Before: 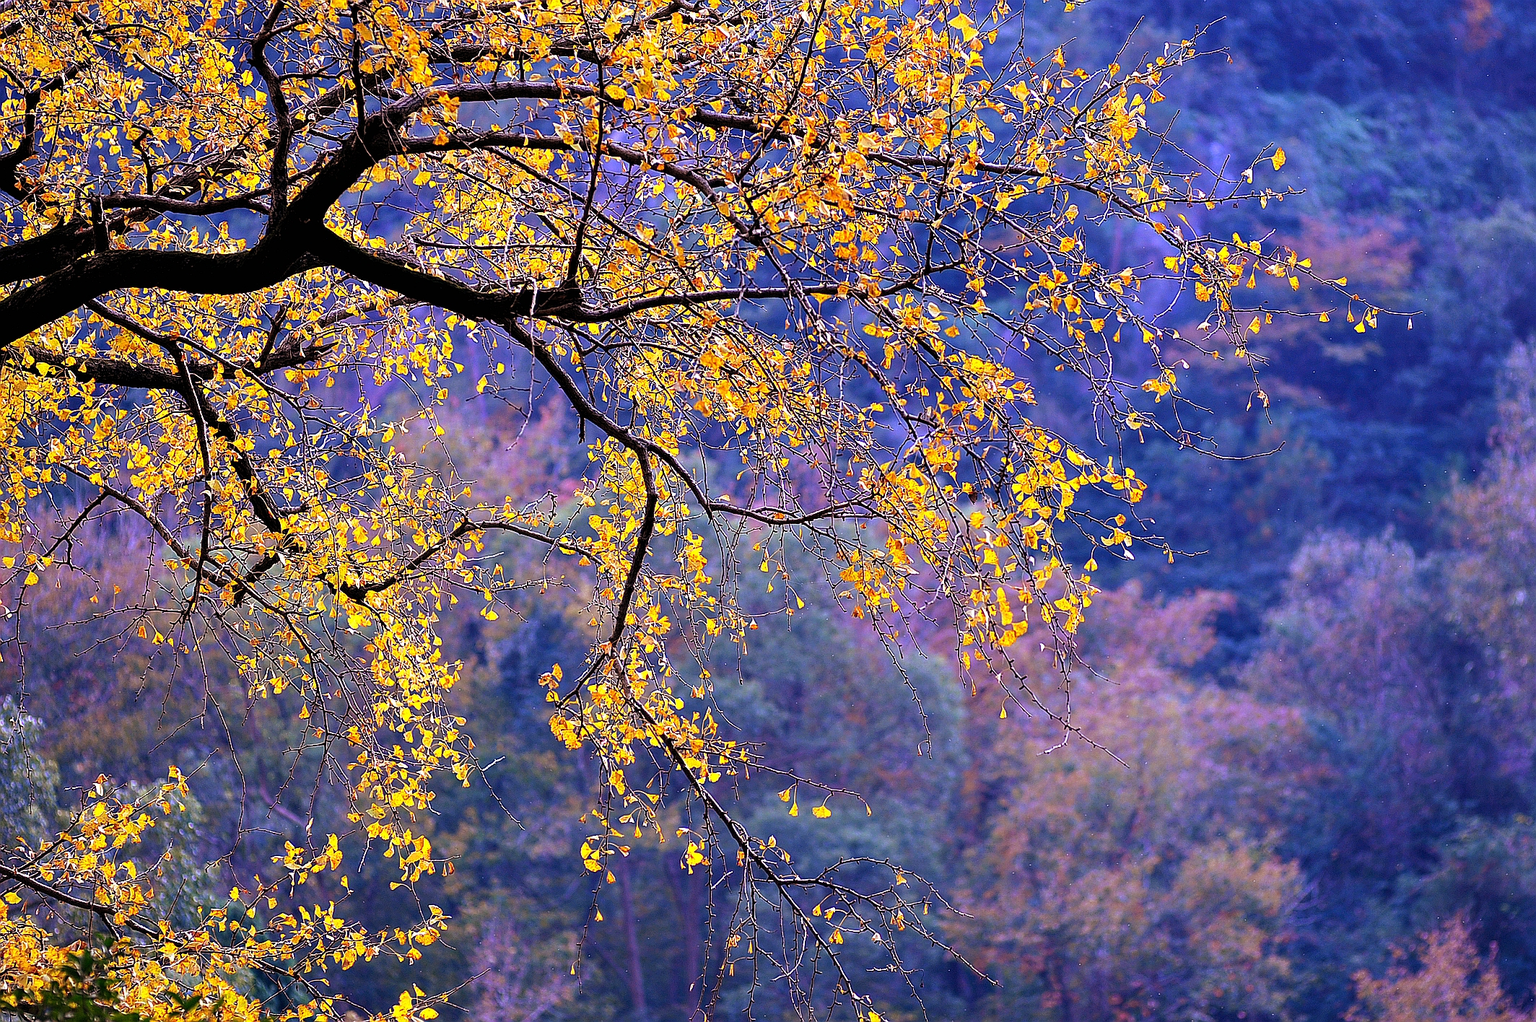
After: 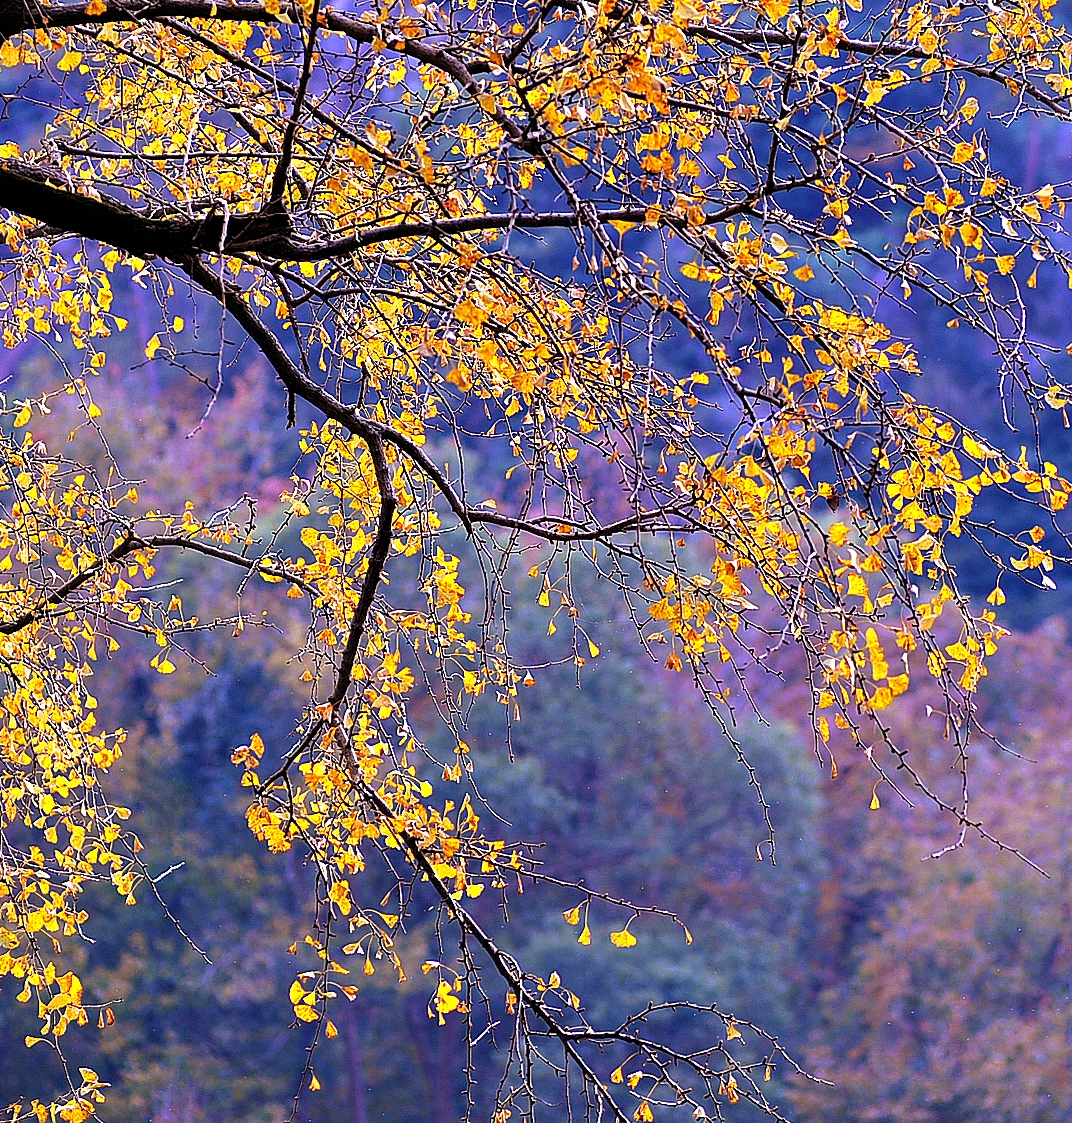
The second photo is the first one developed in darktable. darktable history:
crop and rotate: angle 0.01°, left 24.215%, top 13.134%, right 25.372%, bottom 7.509%
